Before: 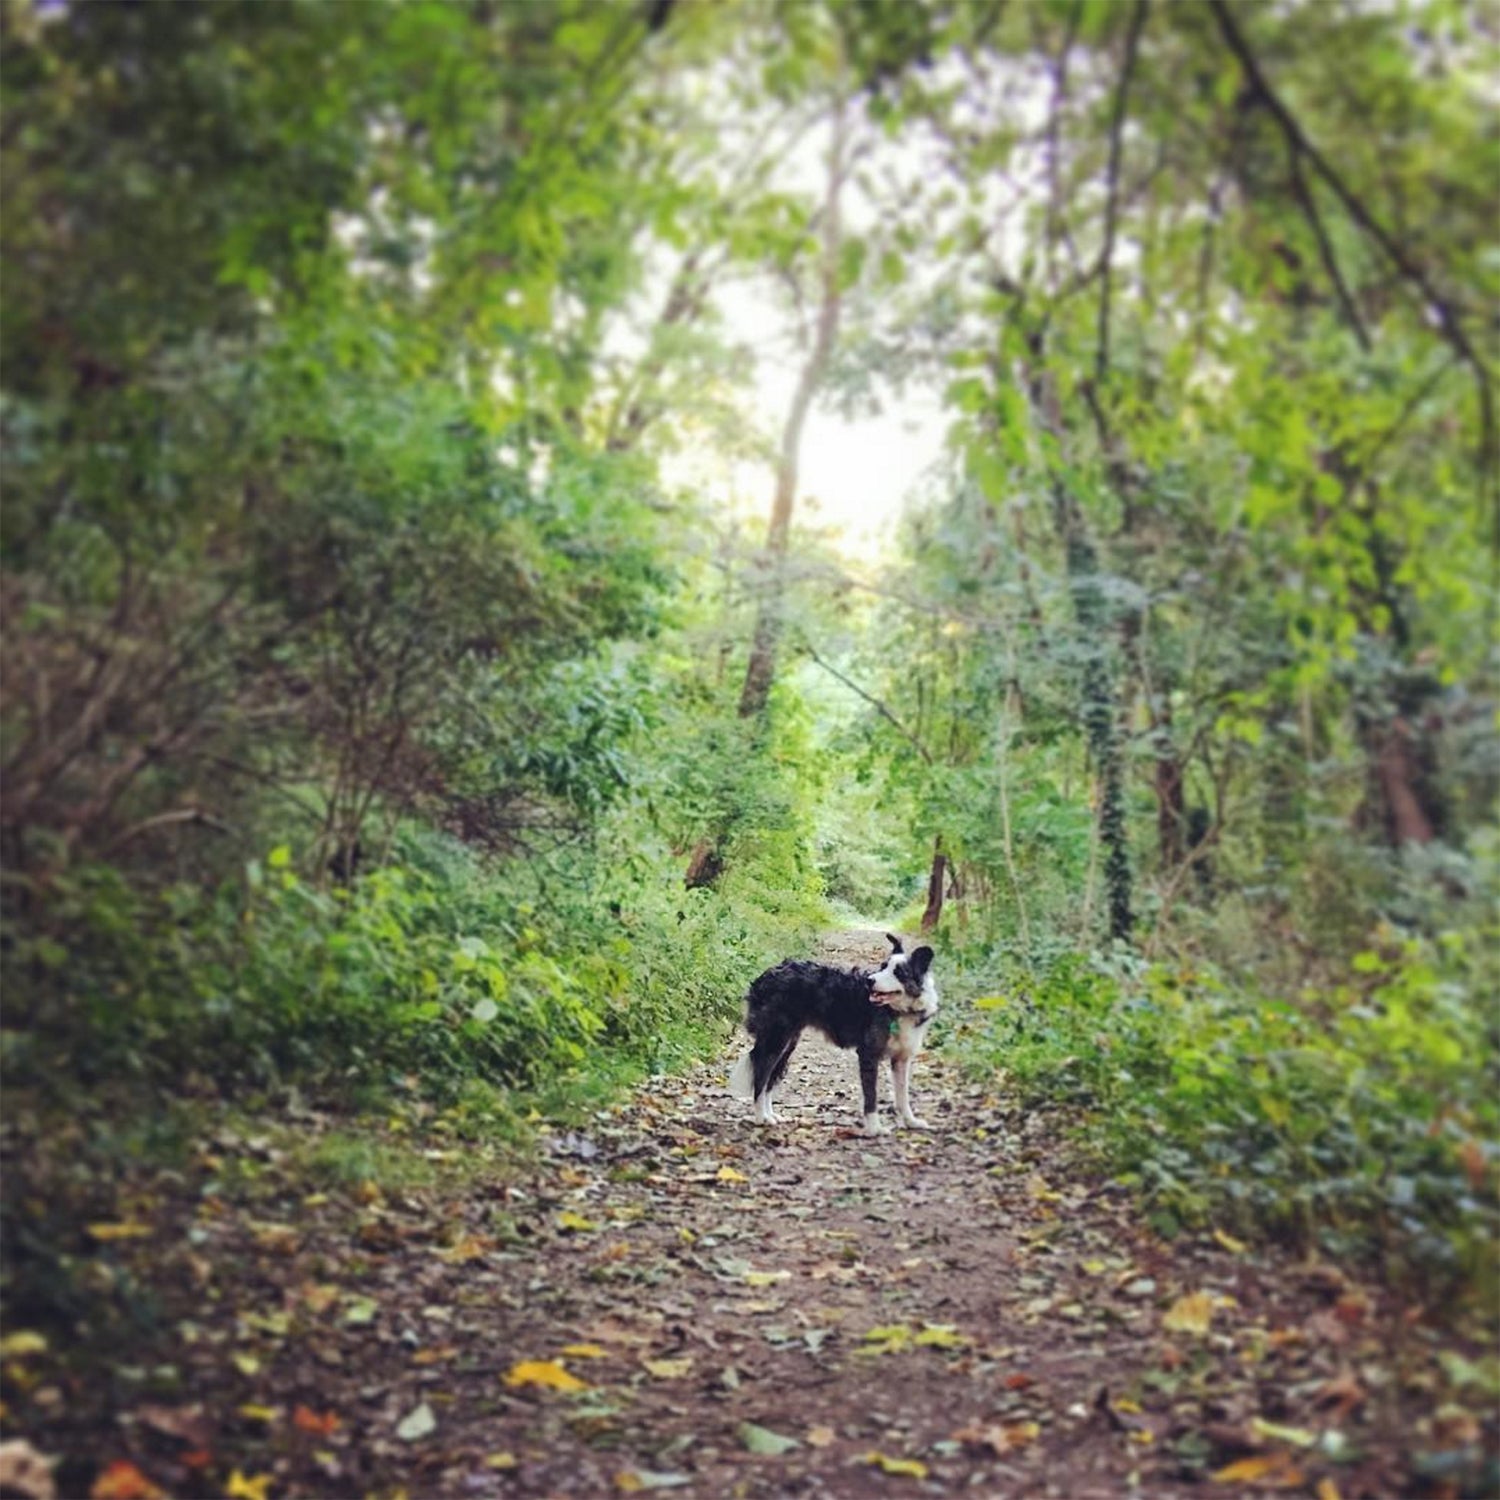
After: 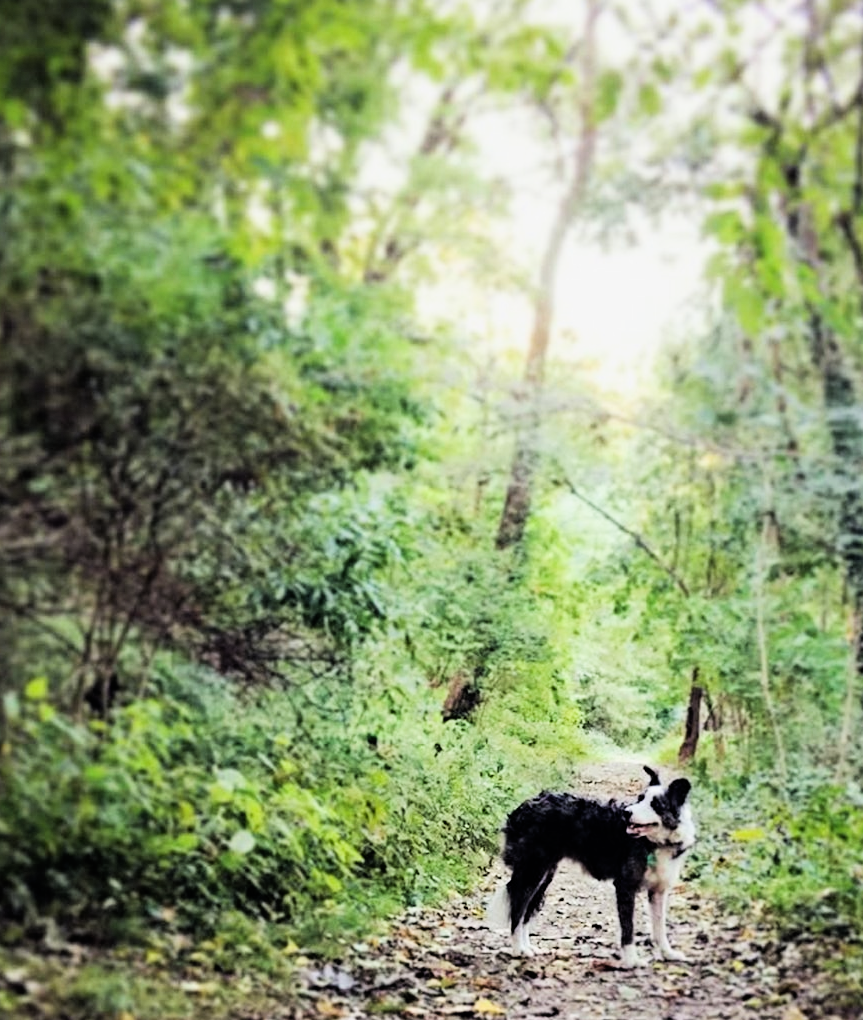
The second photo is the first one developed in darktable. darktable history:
tone equalizer: -8 EV -0.749 EV, -7 EV -0.716 EV, -6 EV -0.617 EV, -5 EV -0.381 EV, -3 EV 0.374 EV, -2 EV 0.6 EV, -1 EV 0.678 EV, +0 EV 0.772 EV, edges refinement/feathering 500, mask exposure compensation -1.57 EV, preserve details no
crop: left 16.236%, top 11.237%, right 26.193%, bottom 20.741%
filmic rgb: black relative exposure -7.71 EV, white relative exposure 4.39 EV, hardness 3.75, latitude 49.5%, contrast 1.101
